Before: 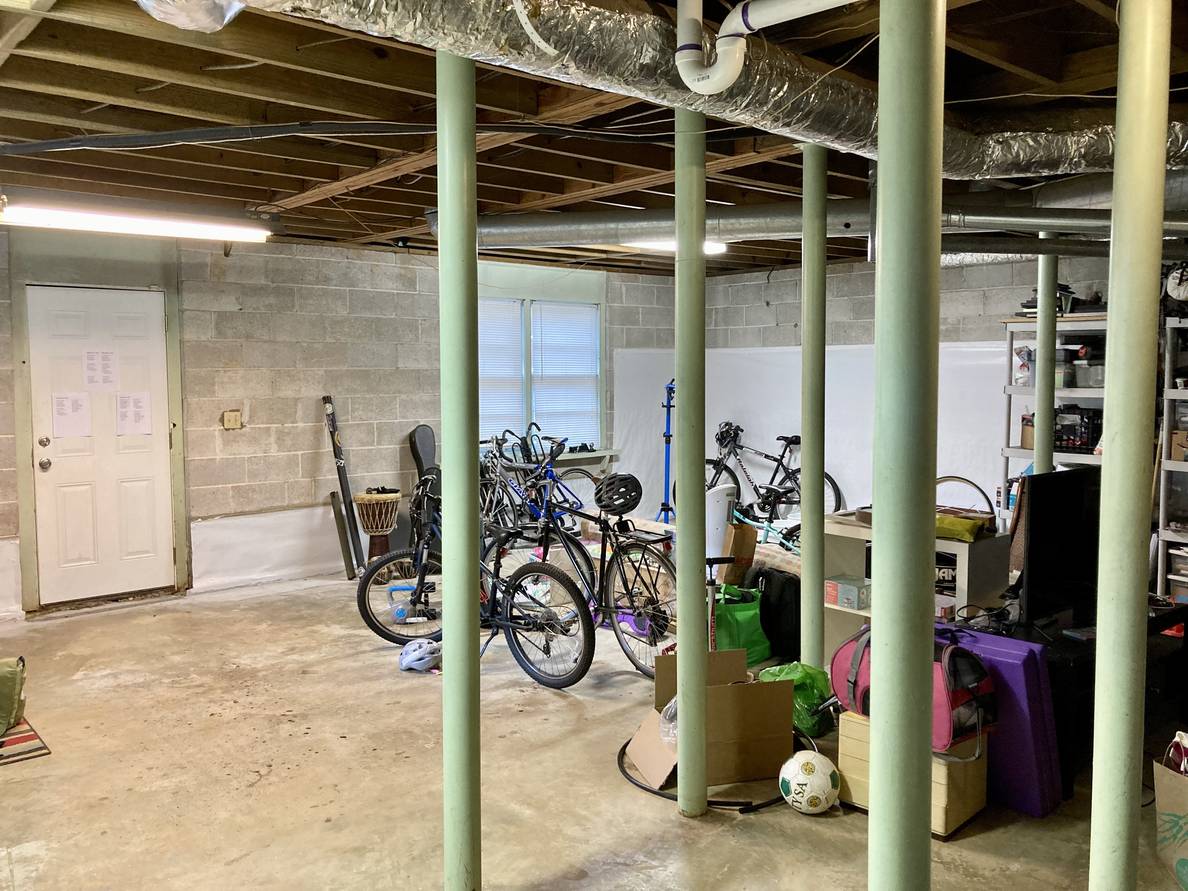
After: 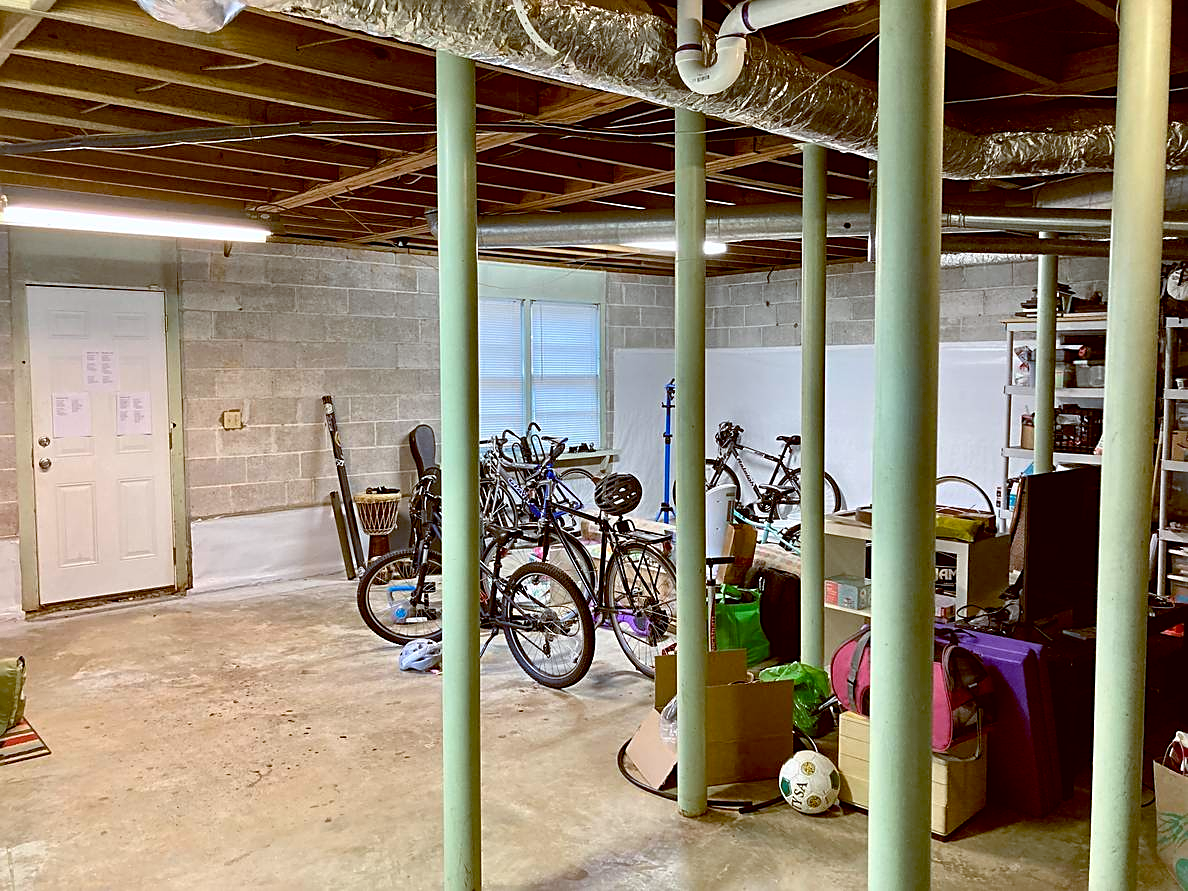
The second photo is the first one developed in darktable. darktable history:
sharpen: amount 0.55
color balance: lift [1, 1.015, 1.004, 0.985], gamma [1, 0.958, 0.971, 1.042], gain [1, 0.956, 0.977, 1.044]
exposure: black level correction 0.004, exposure 0.014 EV, compensate highlight preservation false
